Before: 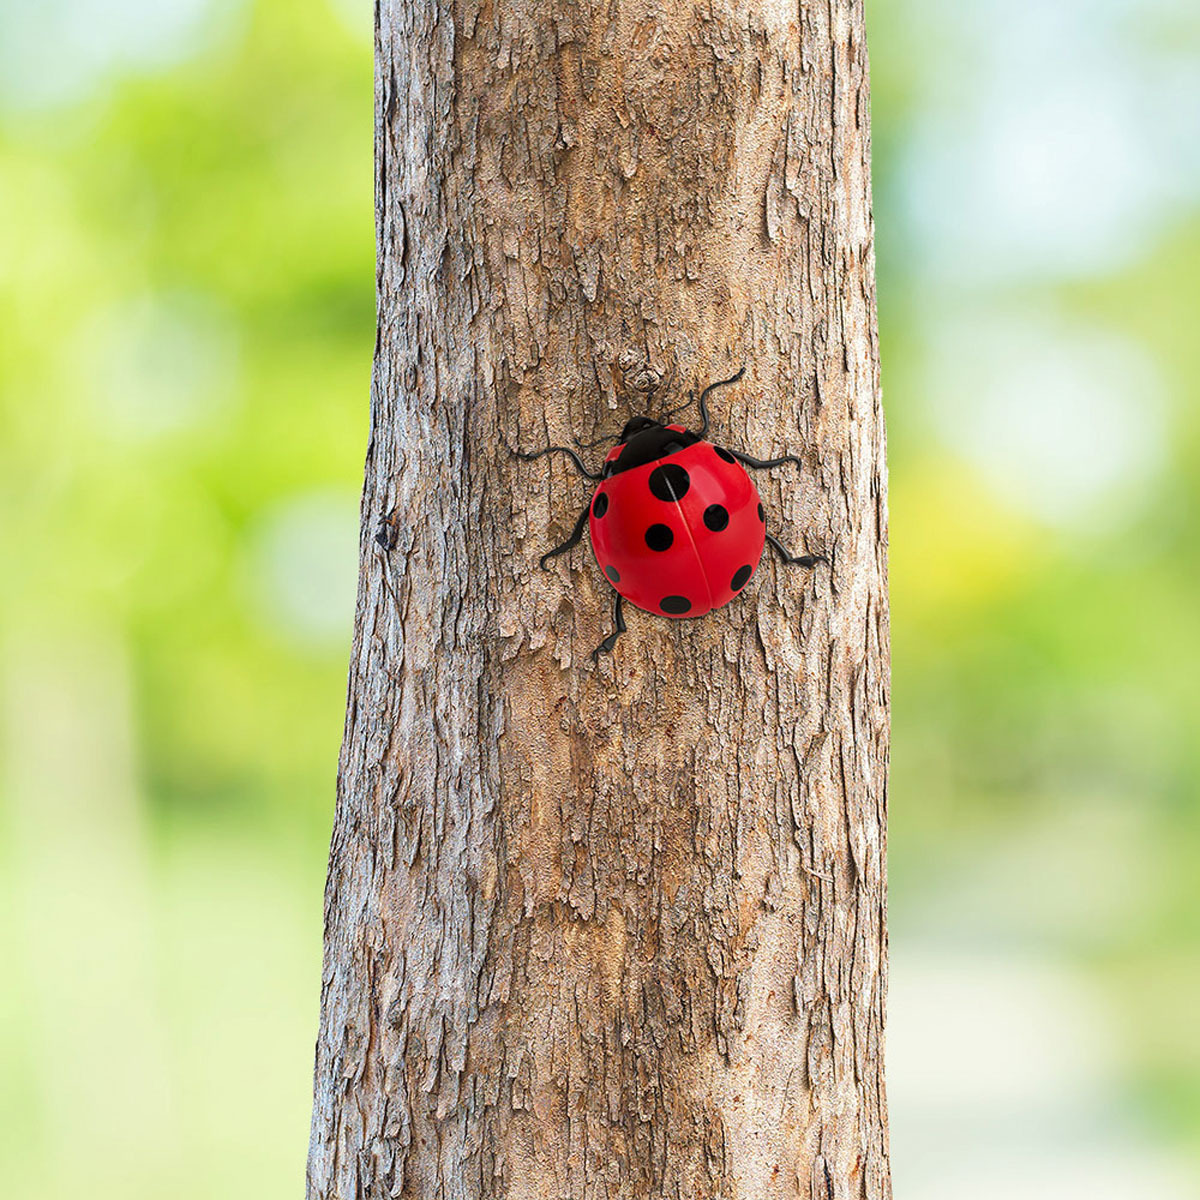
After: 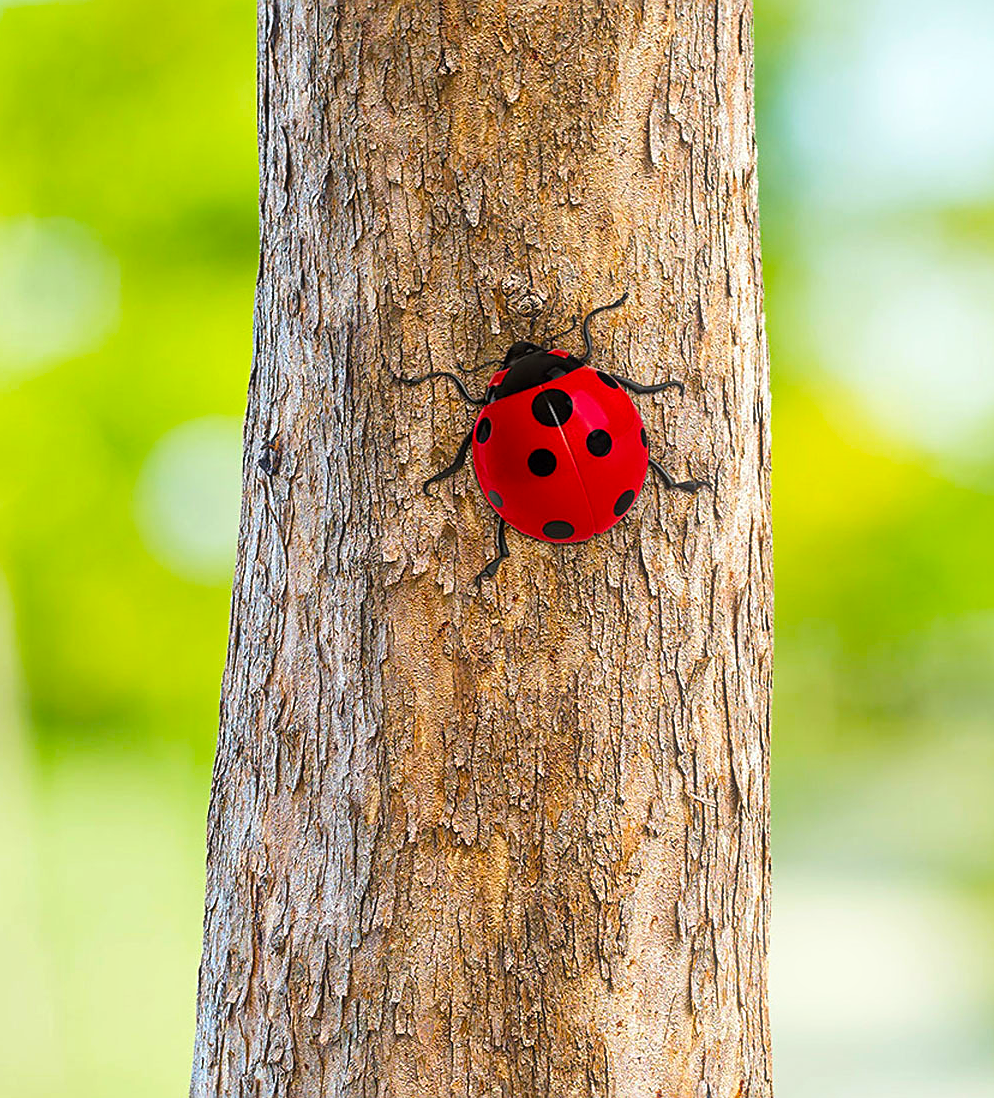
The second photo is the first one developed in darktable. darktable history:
color correction: highlights a* 0.003, highlights b* -0.283
crop: left 9.807%, top 6.259%, right 7.334%, bottom 2.177%
sharpen: on, module defaults
color balance rgb: perceptual saturation grading › global saturation 30%, global vibrance 20%
shadows and highlights: shadows 37.27, highlights -28.18, soften with gaussian
bloom: size 9%, threshold 100%, strength 7%
